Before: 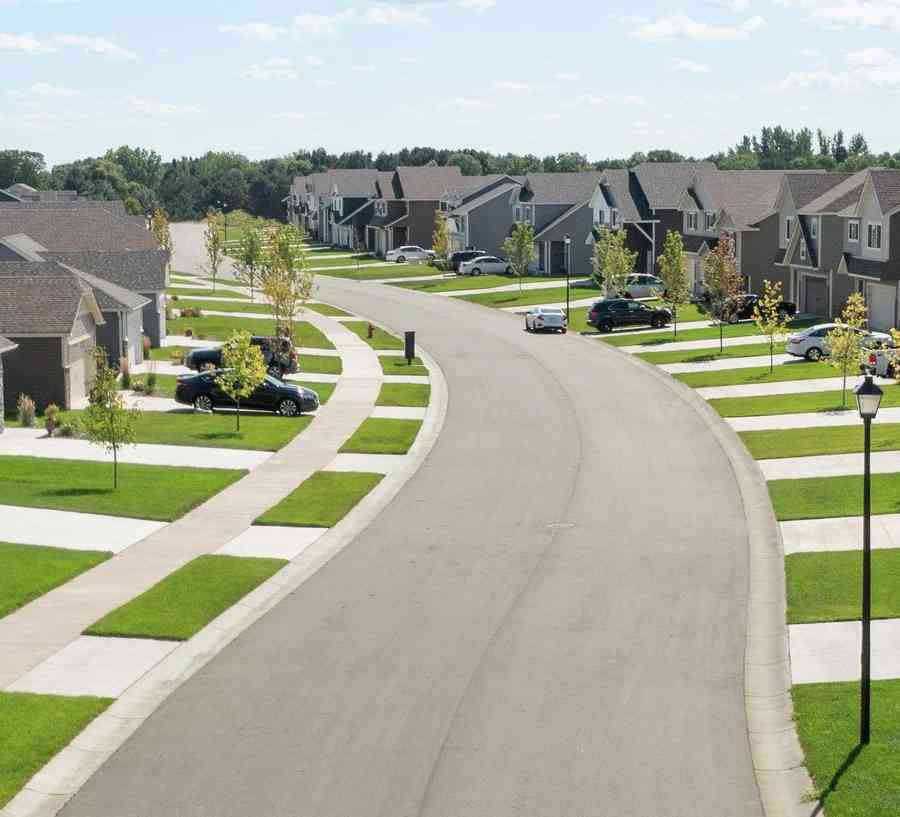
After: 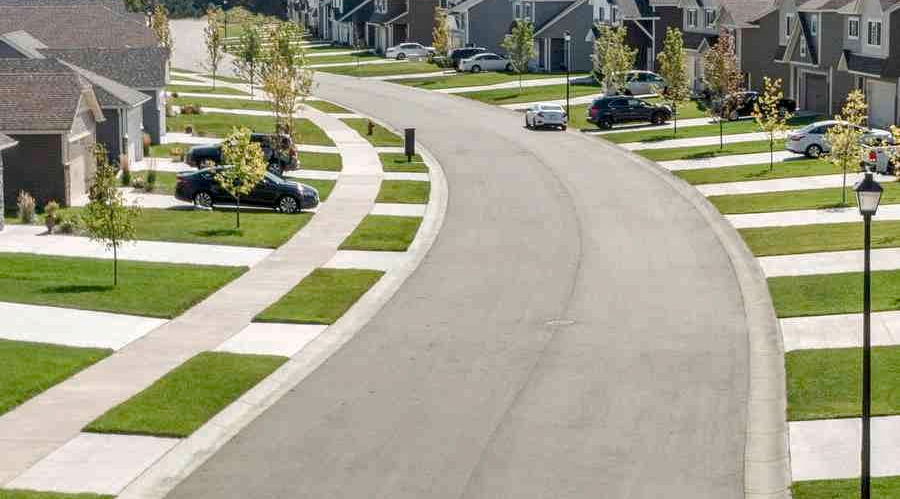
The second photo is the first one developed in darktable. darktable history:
crop and rotate: top 24.87%, bottom 13.978%
contrast brightness saturation: saturation -0.049
shadows and highlights: radius 125.72, shadows 21.28, highlights -21.76, low approximation 0.01
exposure: black level correction 0.001, compensate highlight preservation false
color balance rgb: perceptual saturation grading › global saturation 0.84%, perceptual saturation grading › highlights -32.416%, perceptual saturation grading › mid-tones 5.639%, perceptual saturation grading › shadows 17.775%, global vibrance 20%
local contrast: detail 130%
